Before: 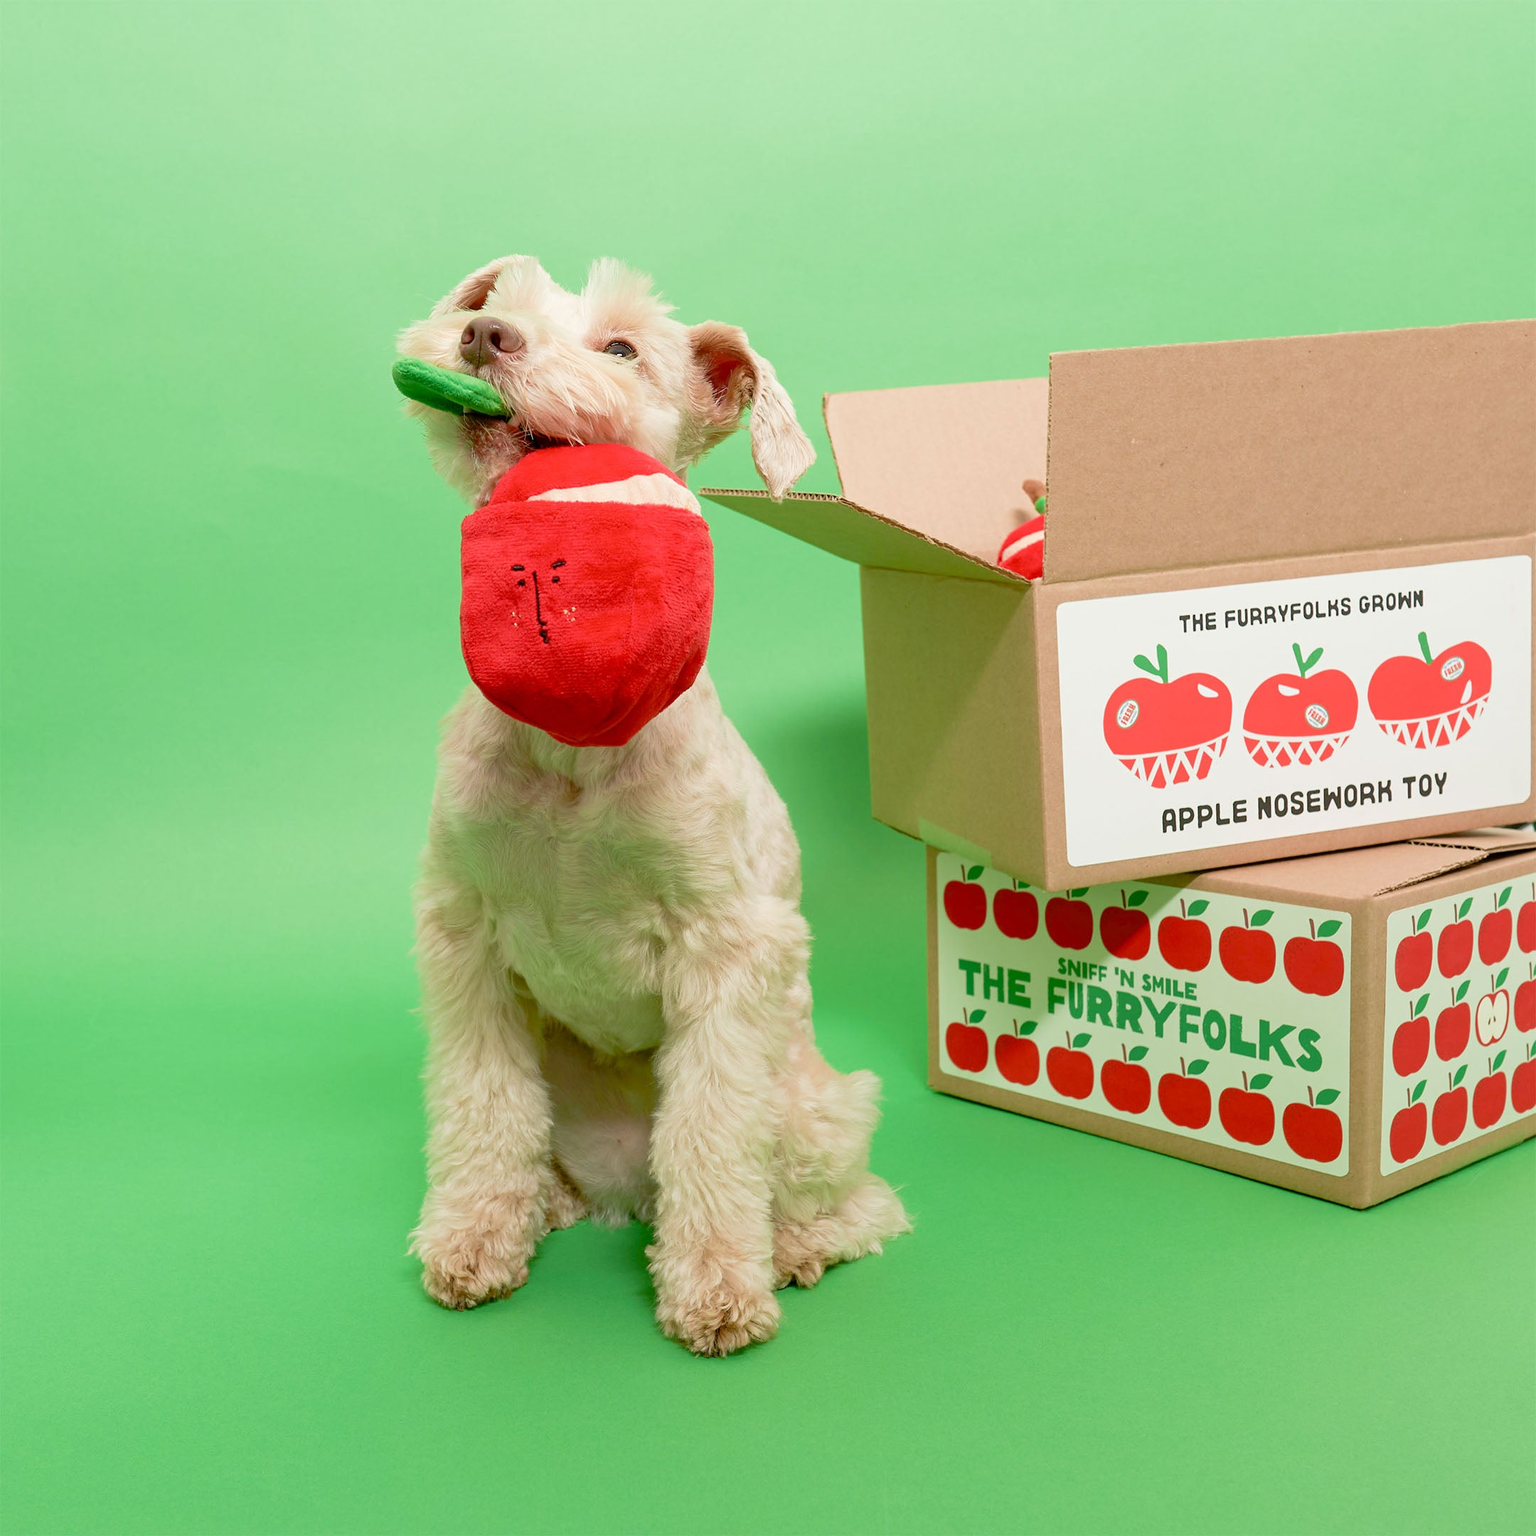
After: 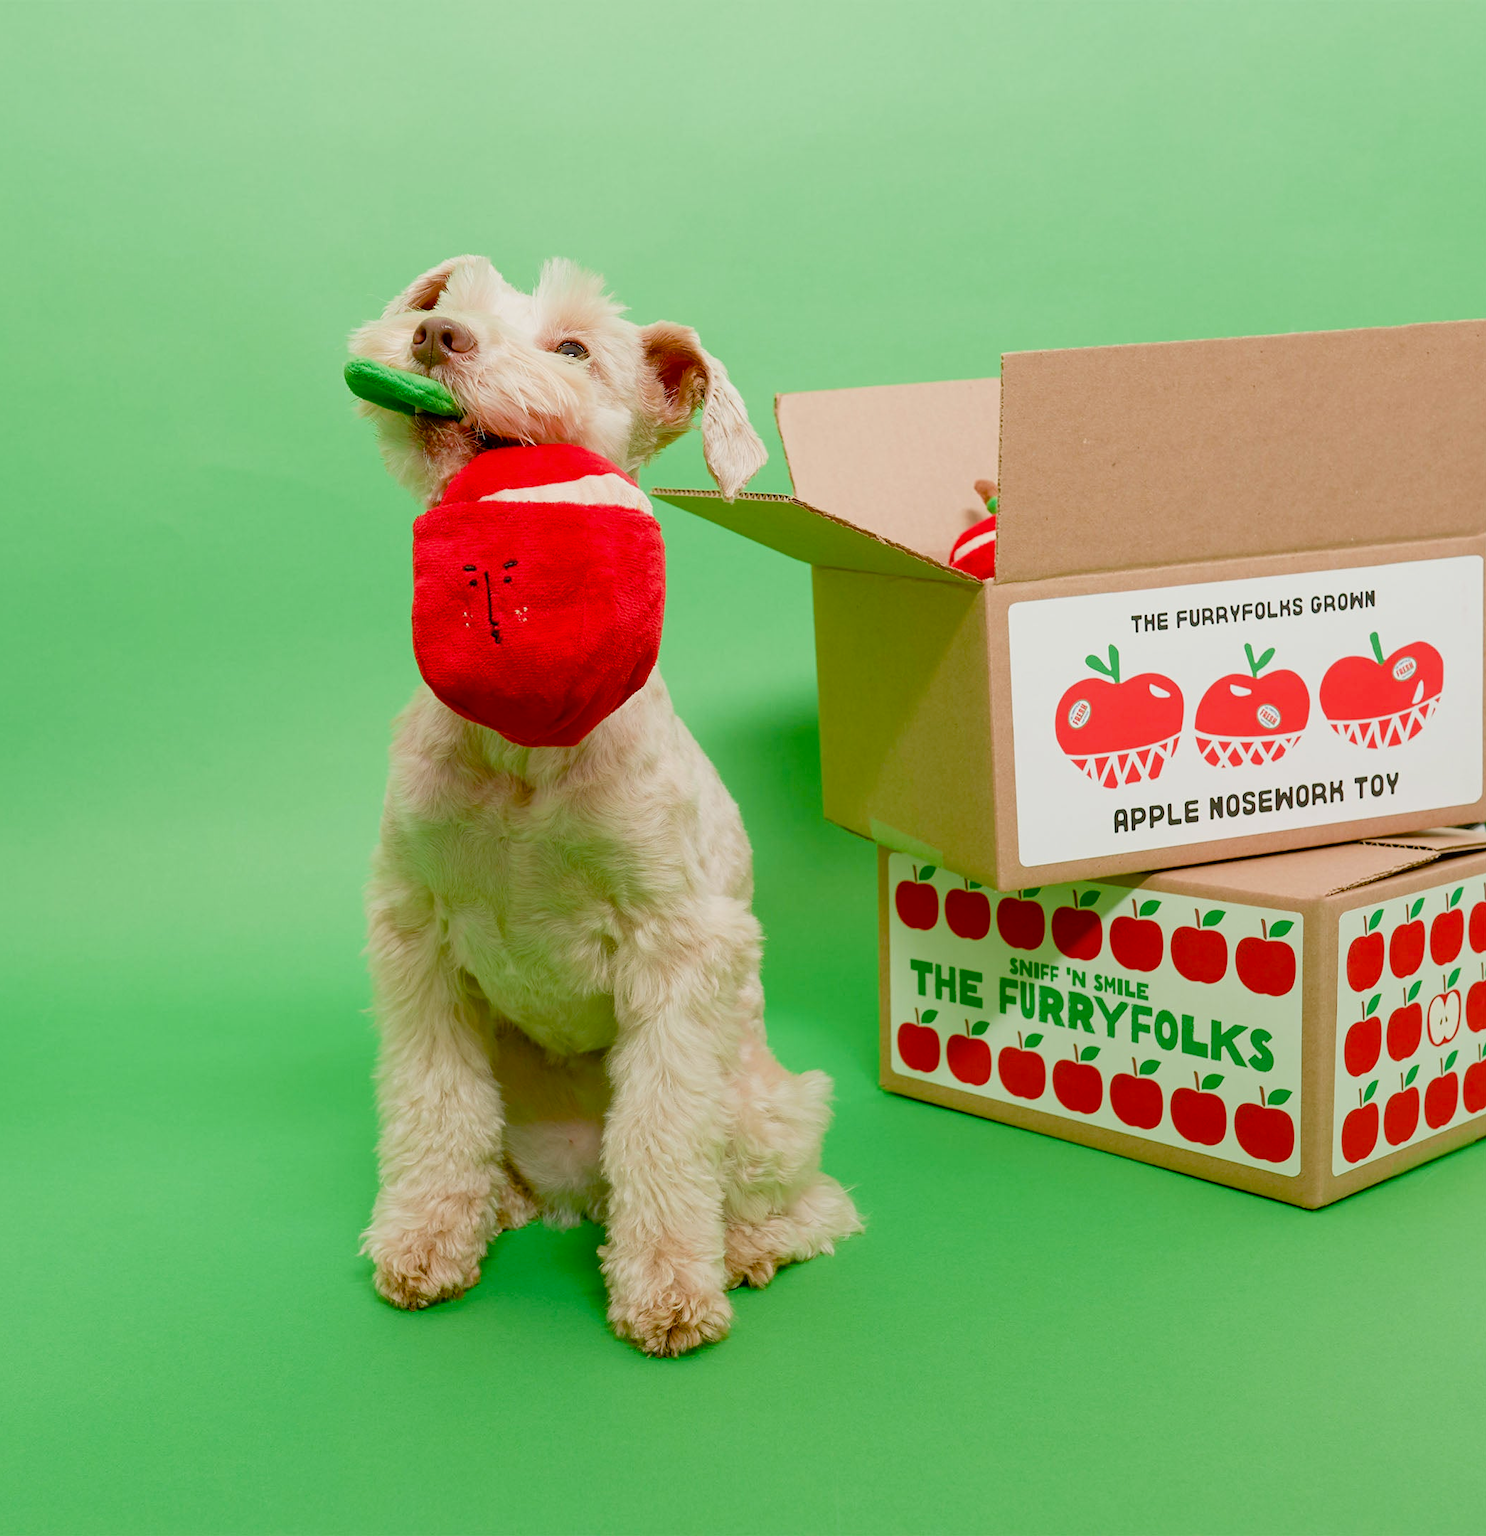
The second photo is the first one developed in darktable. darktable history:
crop and rotate: left 3.238%
color balance rgb: perceptual saturation grading › global saturation 20%, perceptual saturation grading › highlights -25%, perceptual saturation grading › shadows 50%
exposure: exposure -0.242 EV, compensate highlight preservation false
